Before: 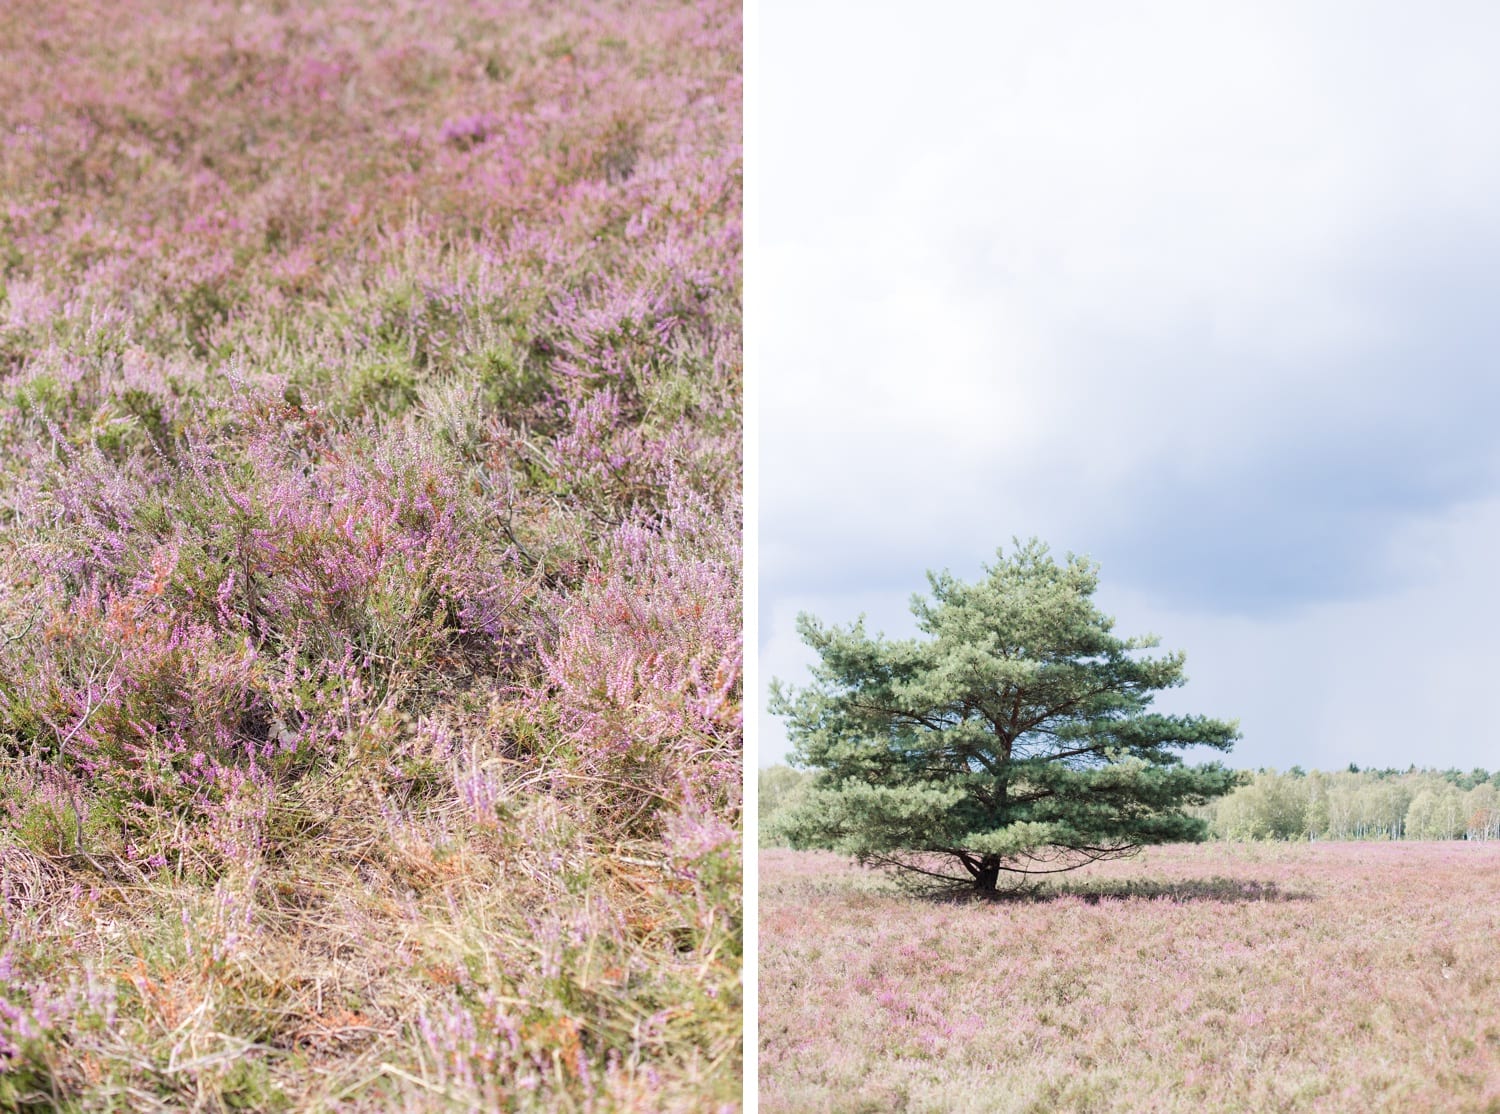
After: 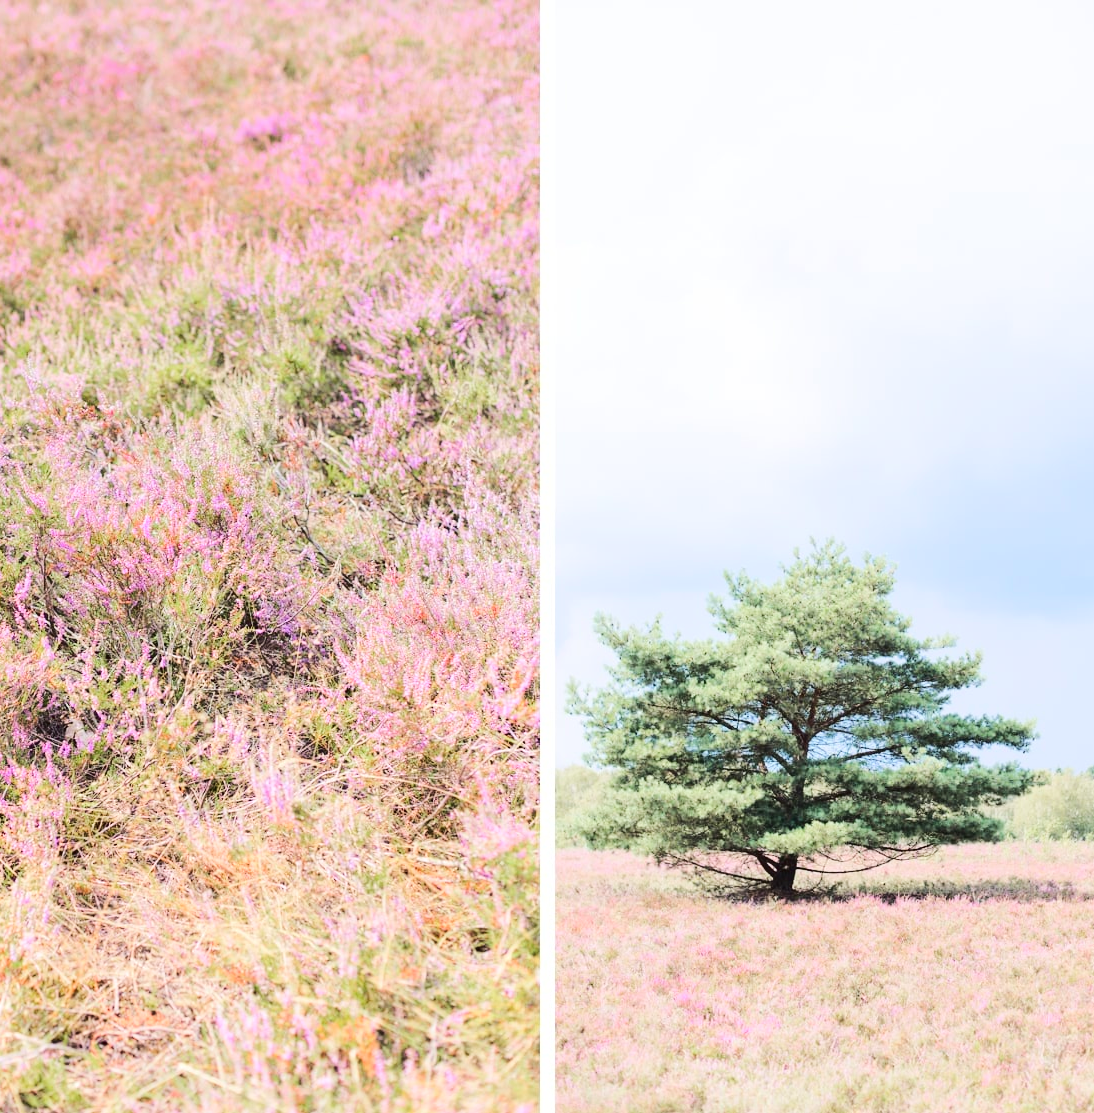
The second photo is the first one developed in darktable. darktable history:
tone curve: curves: ch0 [(0, 0.026) (0.146, 0.158) (0.272, 0.34) (0.453, 0.627) (0.687, 0.829) (1, 1)], color space Lab, linked channels, preserve colors none
crop: left 13.592%, right 13.41%
